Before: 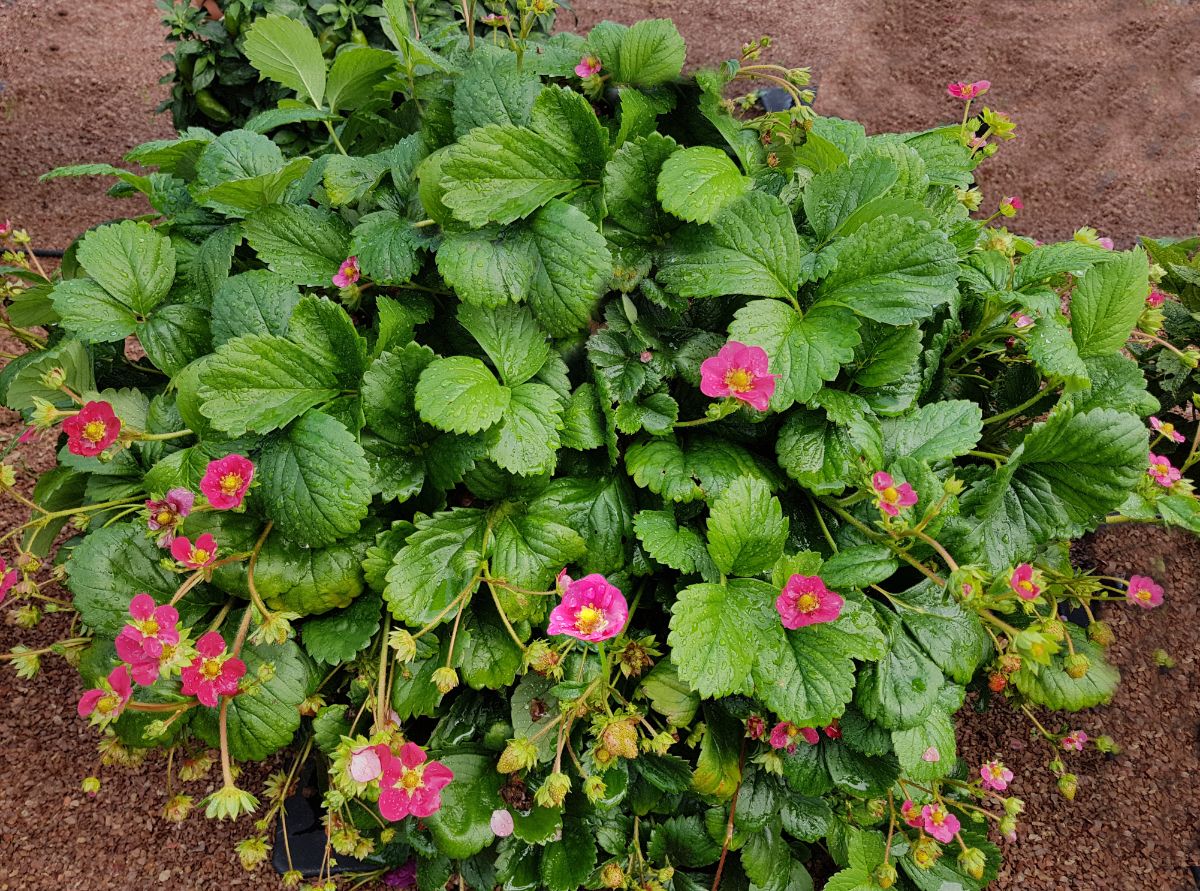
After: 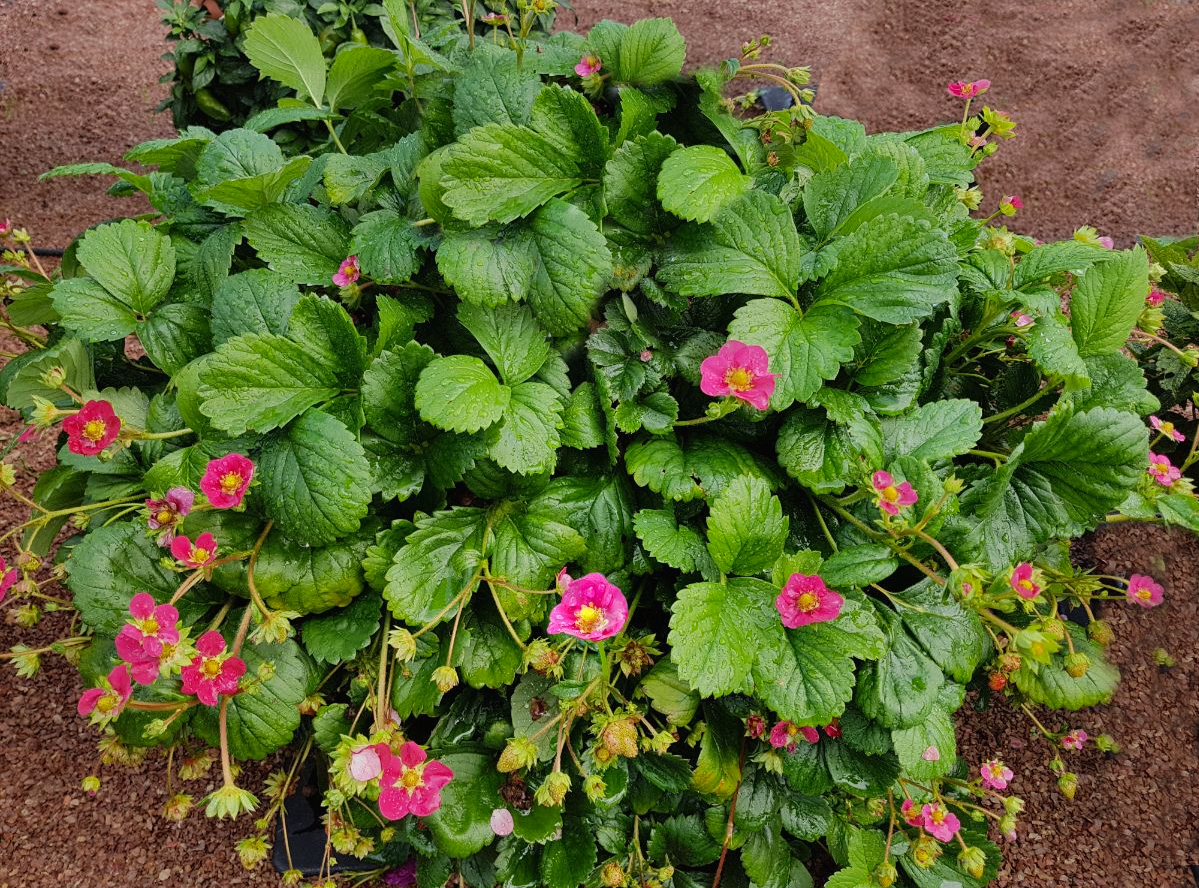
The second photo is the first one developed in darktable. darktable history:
contrast brightness saturation: contrast -0.016, brightness -0.008, saturation 0.038
crop: top 0.184%, bottom 0.108%
